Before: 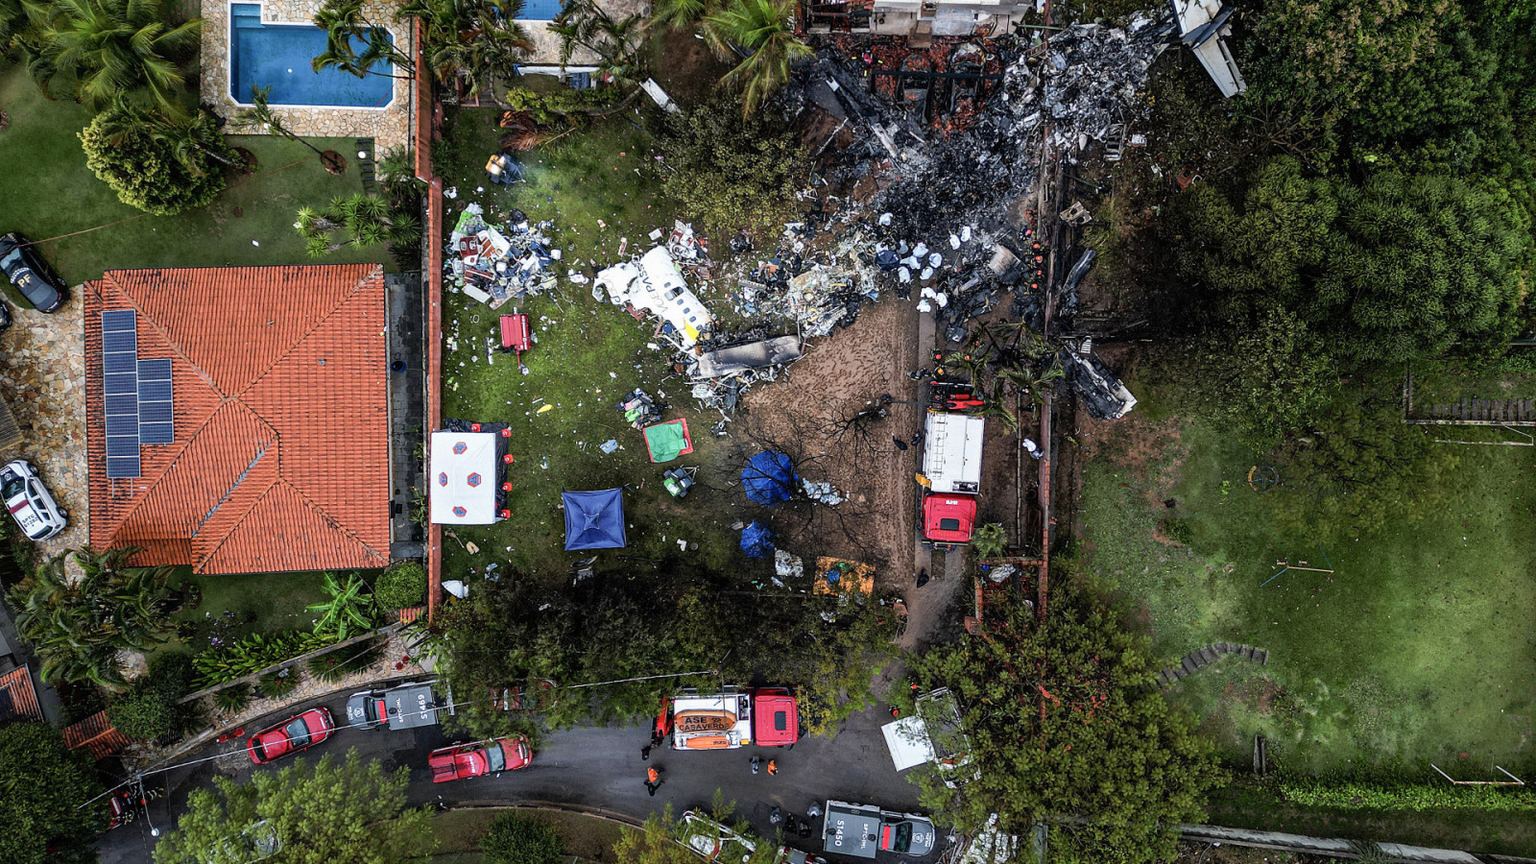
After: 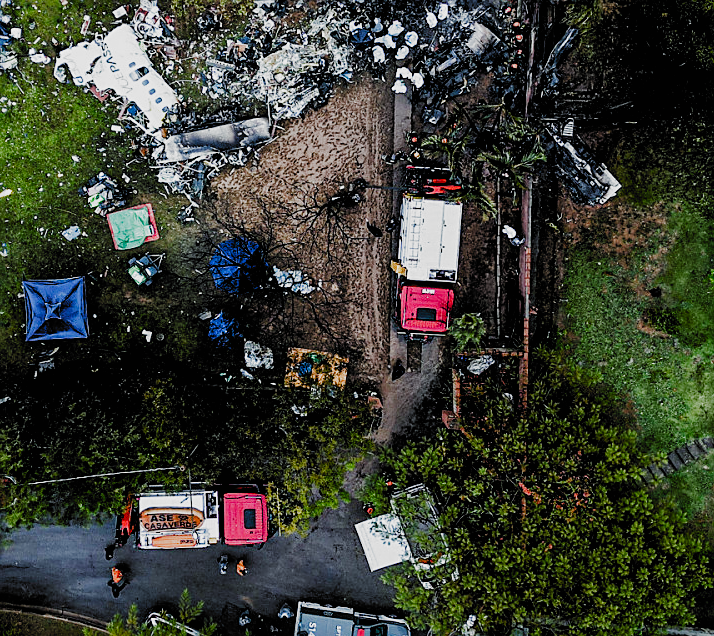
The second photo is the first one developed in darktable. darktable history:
filmic rgb: black relative exposure -5.06 EV, white relative exposure 3.95 EV, threshold 5.96 EV, hardness 2.88, contrast 1.299, highlights saturation mix -29.17%, preserve chrominance no, color science v3 (2019), use custom middle-gray values true, enable highlight reconstruction true
crop: left 35.243%, top 25.862%, right 20.086%, bottom 3.432%
color calibration: illuminant as shot in camera, x 0.36, y 0.363, temperature 4549.45 K
color balance rgb: linear chroma grading › global chroma -14.798%, perceptual saturation grading › global saturation 27.197%, perceptual saturation grading › highlights -27.848%, perceptual saturation grading › mid-tones 15.756%, perceptual saturation grading › shadows 33.895%
sharpen: on, module defaults
